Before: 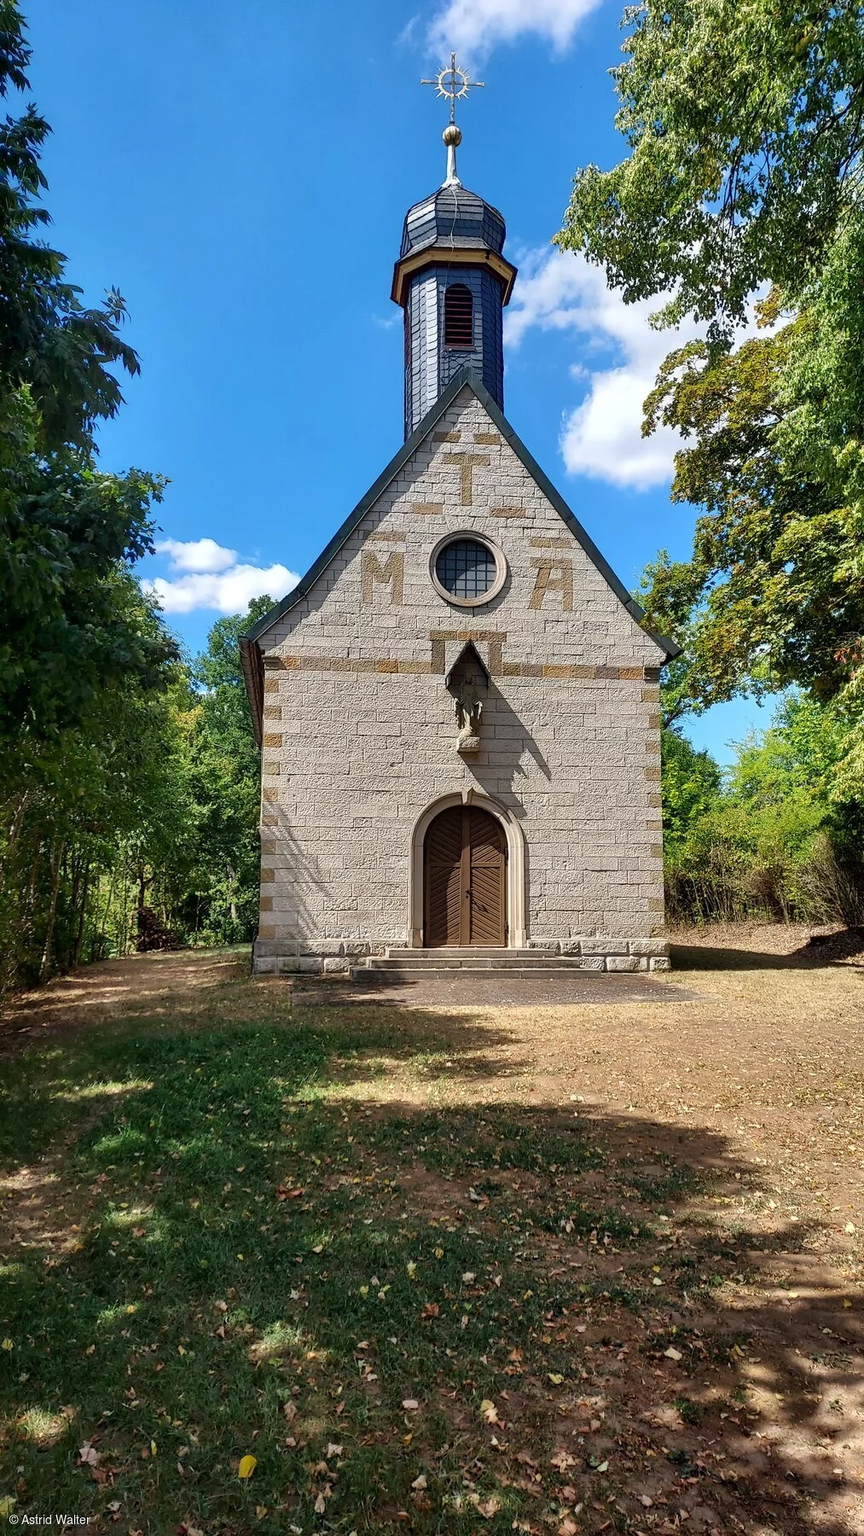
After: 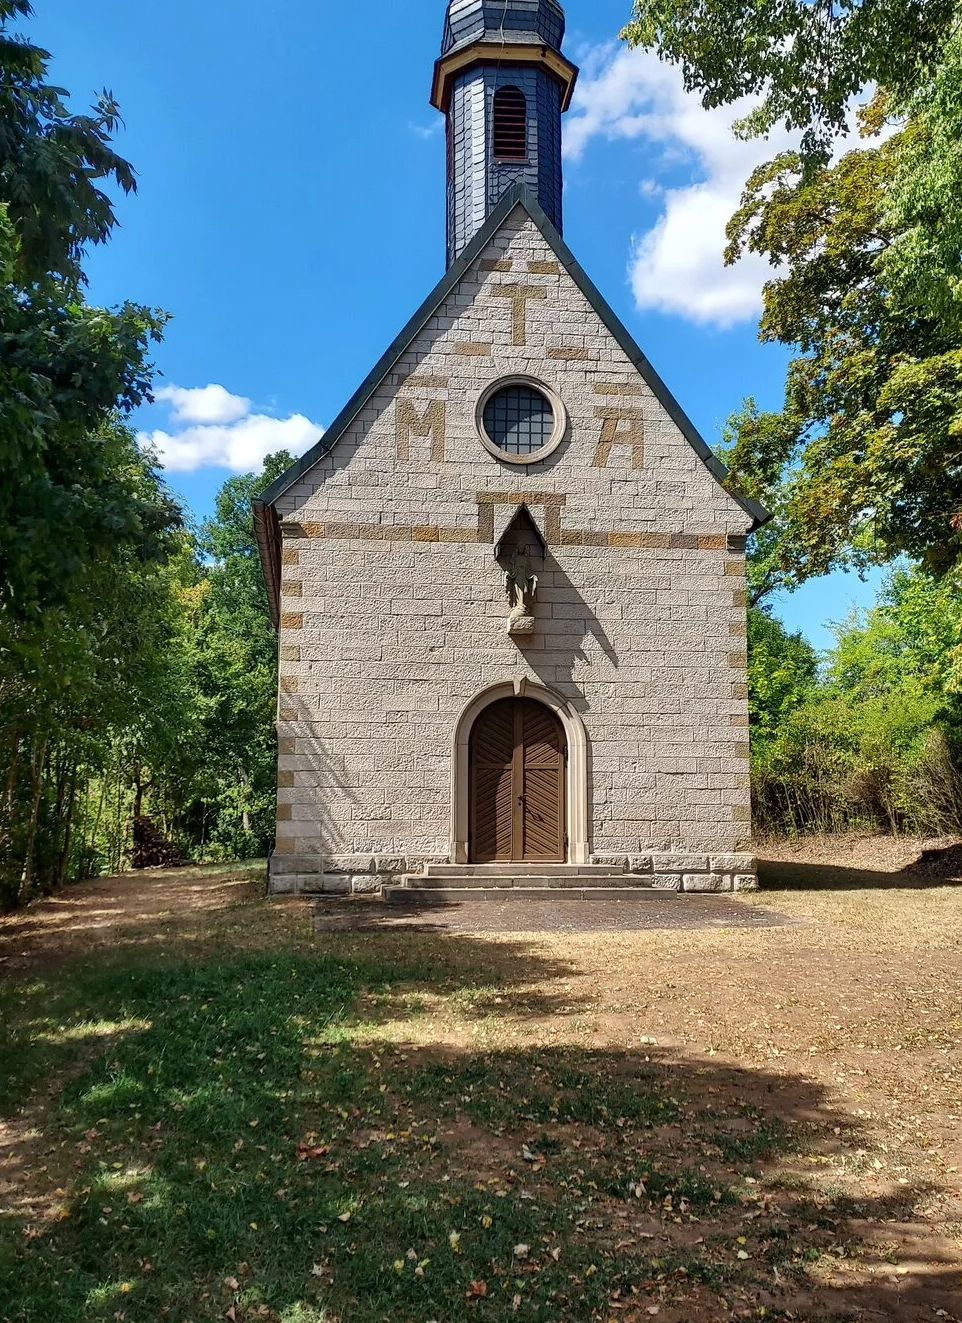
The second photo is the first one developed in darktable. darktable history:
crop and rotate: left 2.816%, top 13.758%, right 2.177%, bottom 12.738%
